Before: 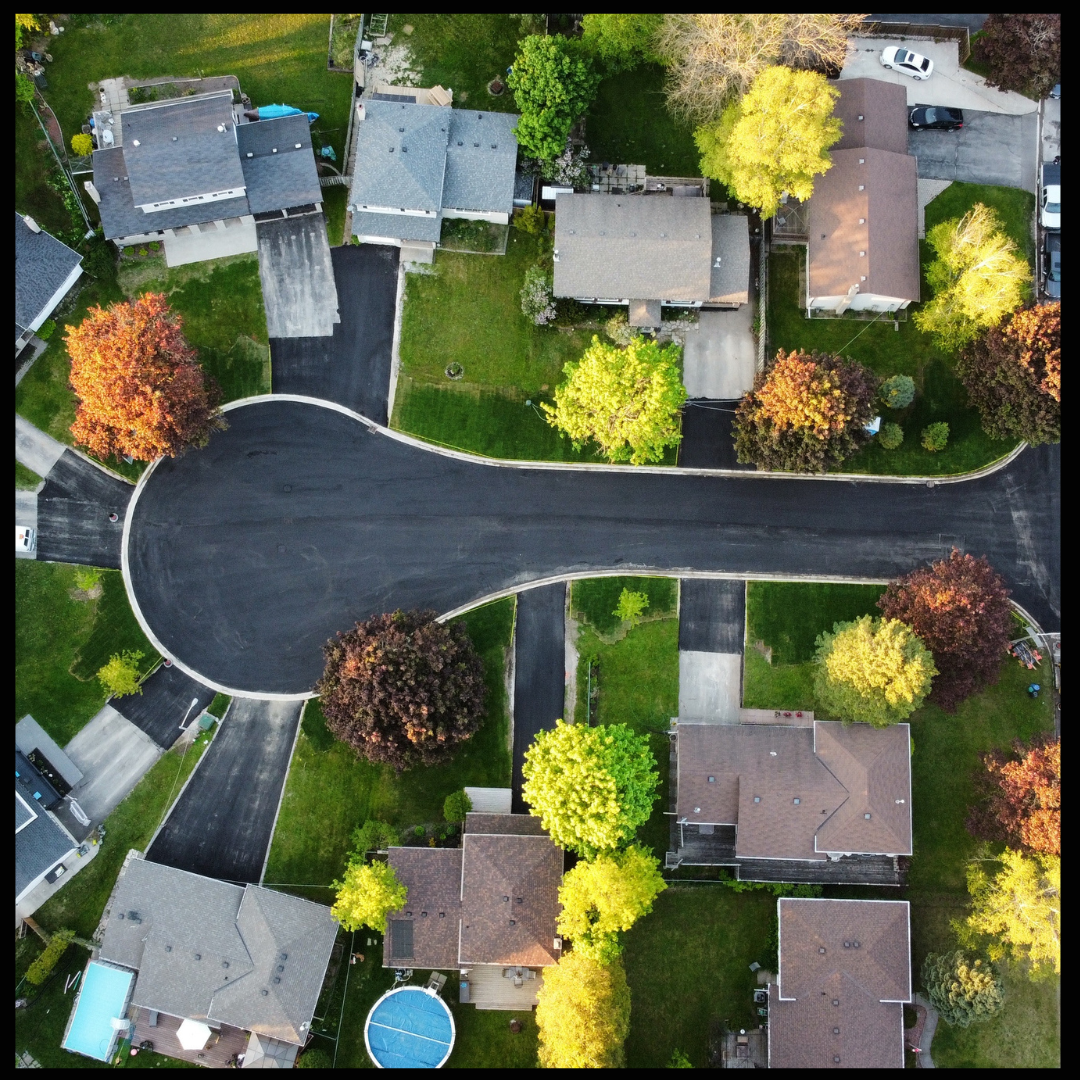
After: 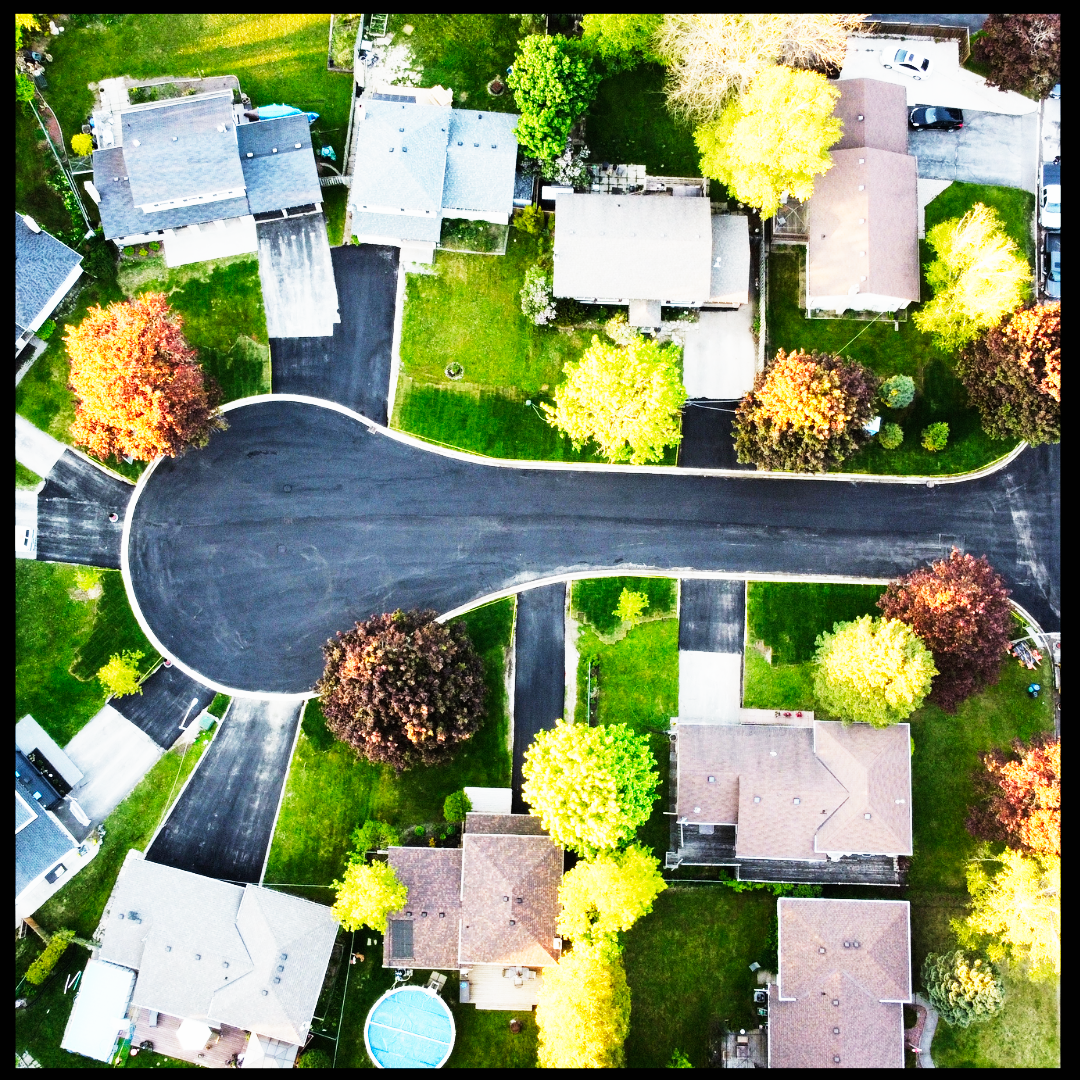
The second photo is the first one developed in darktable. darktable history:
exposure: black level correction 0, exposure 1.2 EV, compensate highlight preservation false
sigmoid: contrast 1.93, skew 0.29, preserve hue 0%
